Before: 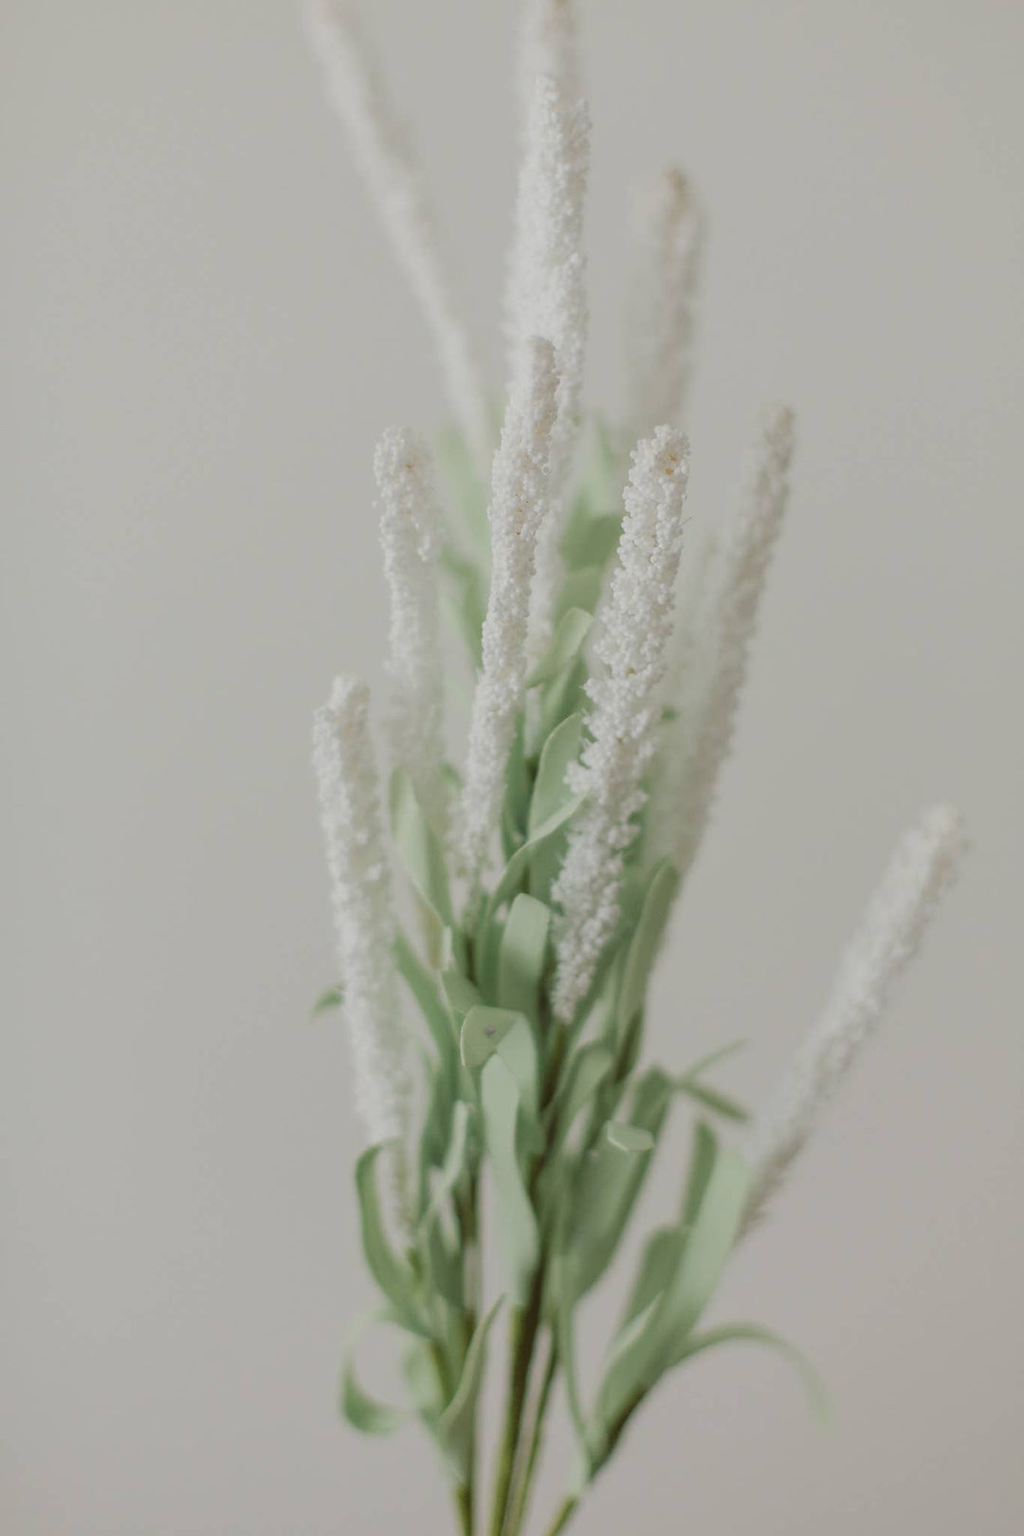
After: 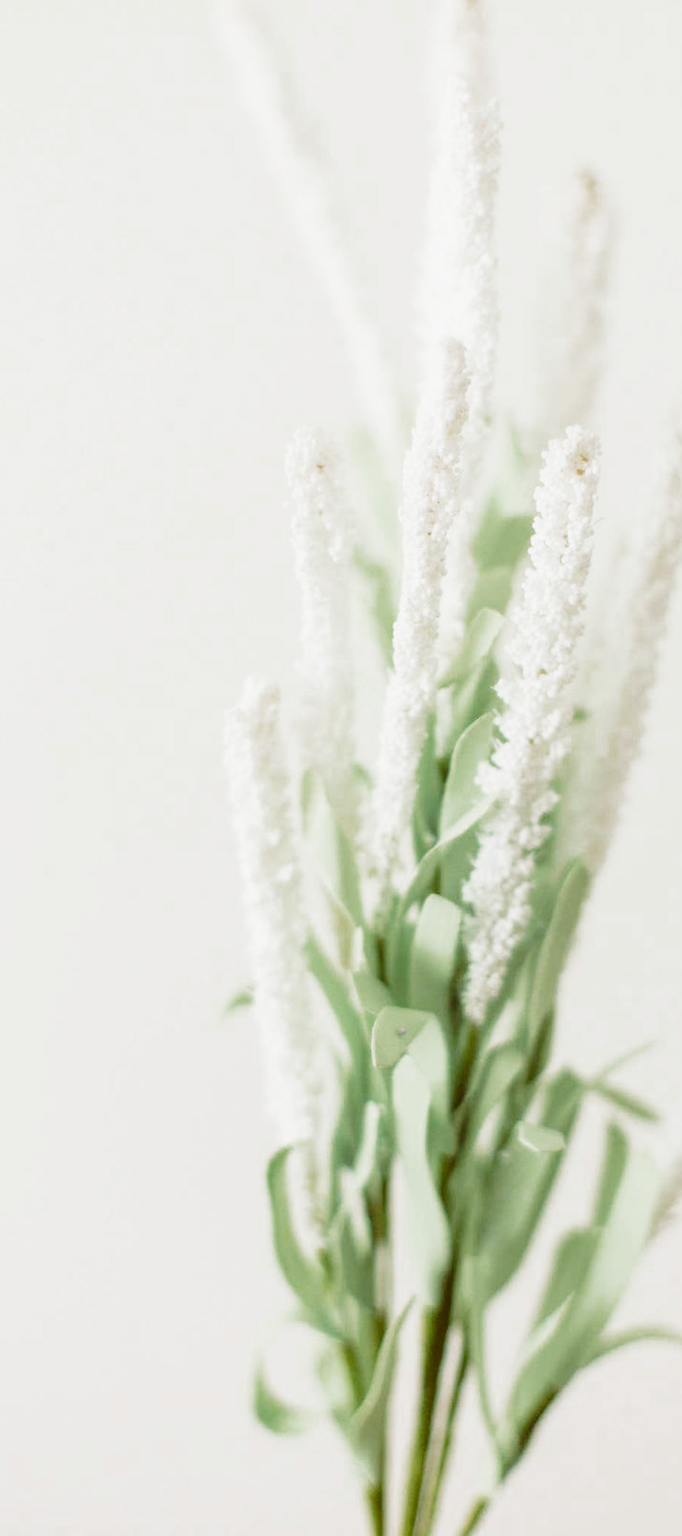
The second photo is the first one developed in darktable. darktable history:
base curve: curves: ch0 [(0, 0) (0.012, 0.01) (0.073, 0.168) (0.31, 0.711) (0.645, 0.957) (1, 1)], preserve colors none
color zones: curves: ch0 [(0.27, 0.396) (0.563, 0.504) (0.75, 0.5) (0.787, 0.307)]
white balance: red 1, blue 1
crop and rotate: left 8.786%, right 24.548%
